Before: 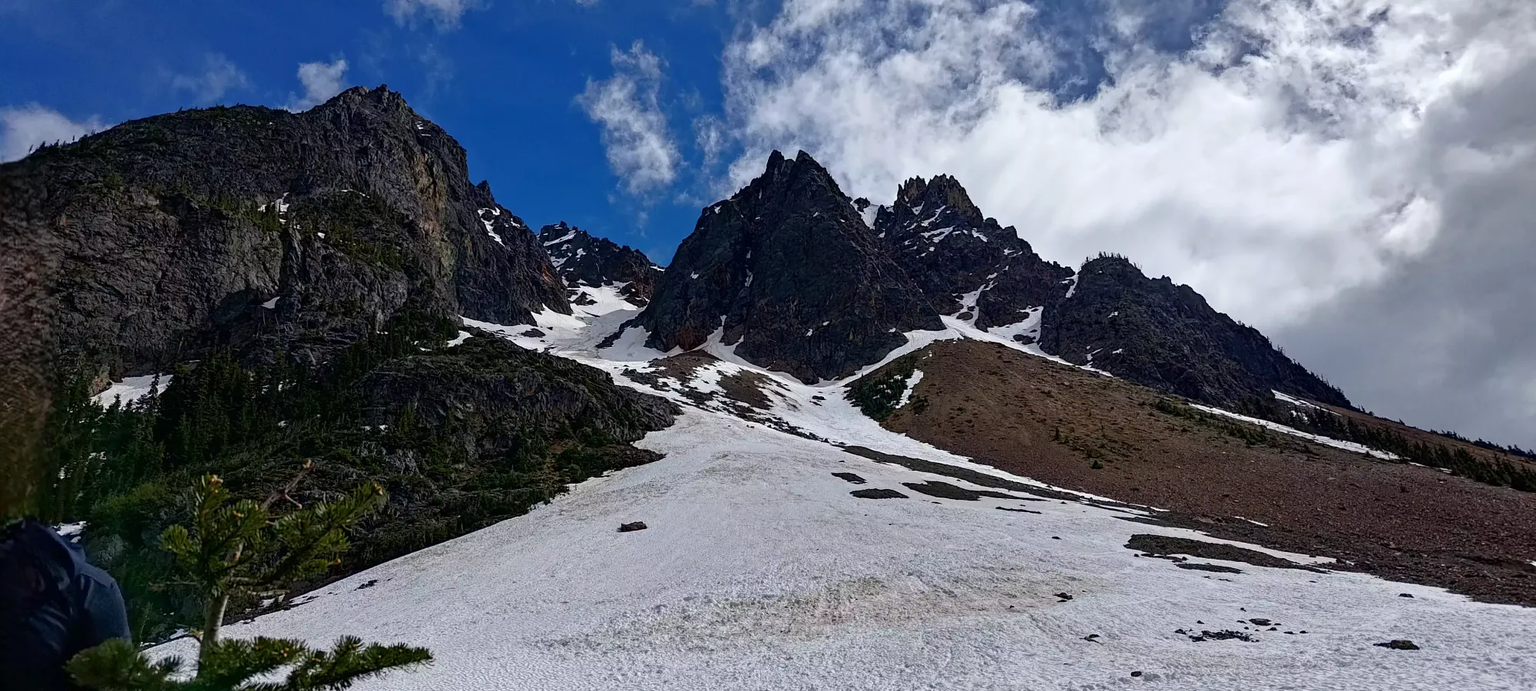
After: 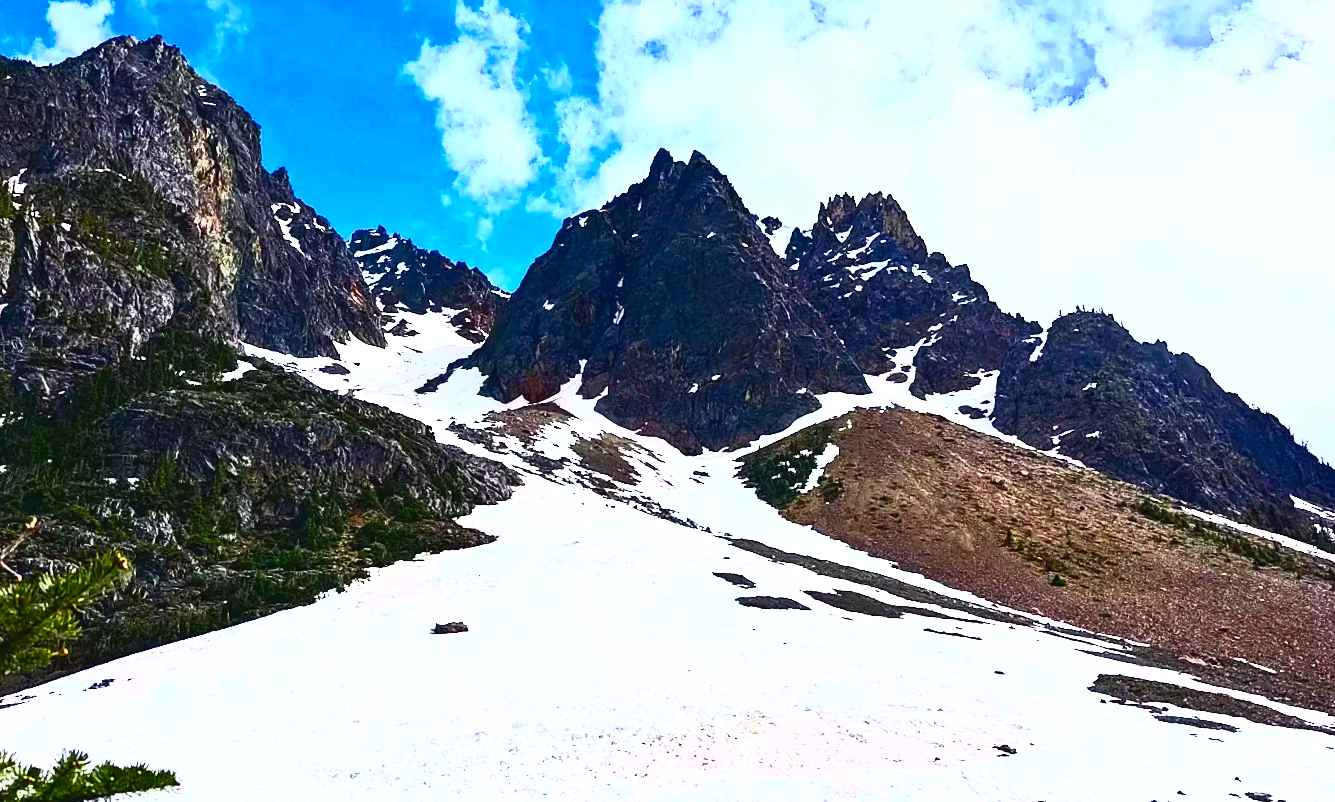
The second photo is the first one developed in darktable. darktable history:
crop and rotate: angle -3.15°, left 14.197%, top 0.015%, right 10.966%, bottom 0.093%
exposure: black level correction 0, exposure 1.199 EV, compensate exposure bias true, compensate highlight preservation false
contrast brightness saturation: contrast 0.813, brightness 0.583, saturation 0.608
